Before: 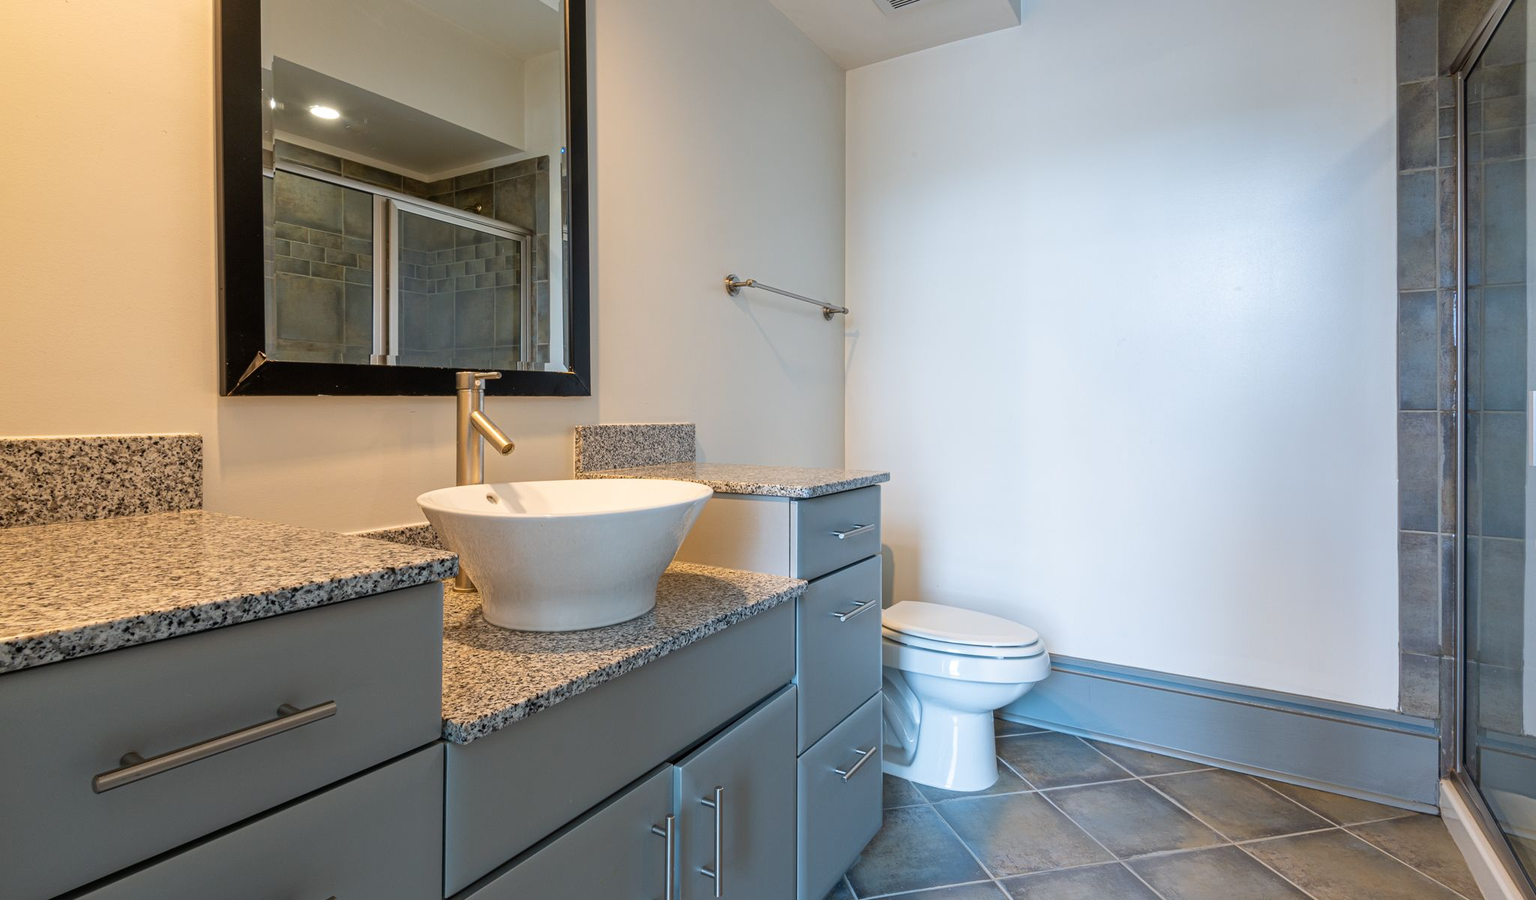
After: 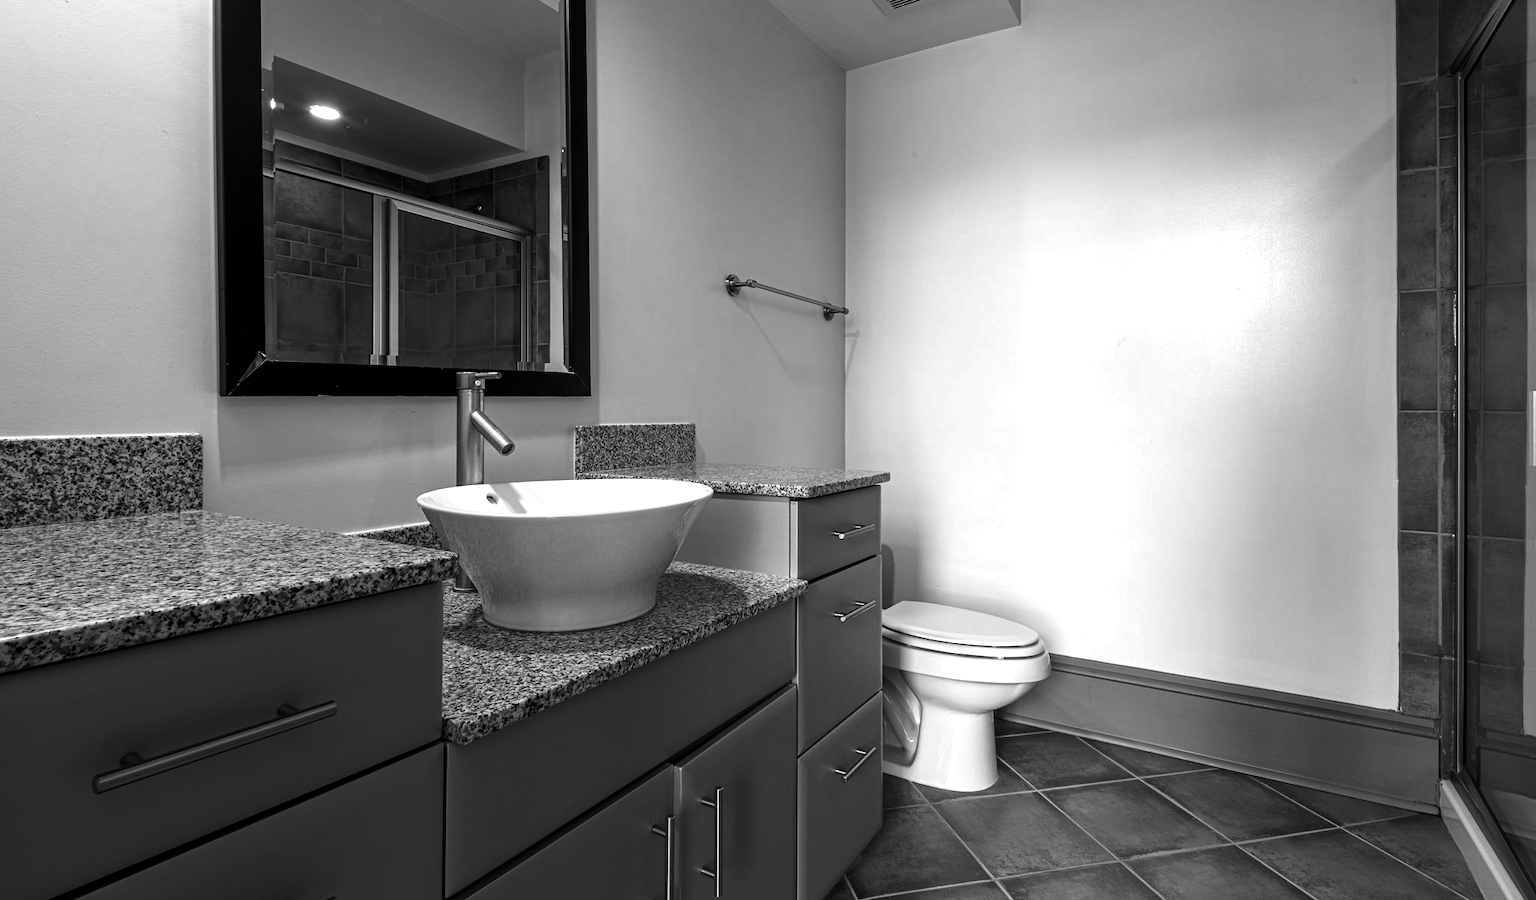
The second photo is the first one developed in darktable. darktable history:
contrast brightness saturation: contrast -0.03, brightness -0.59, saturation -1
color balance rgb: perceptual saturation grading › global saturation 20%, perceptual saturation grading › highlights -50%, perceptual saturation grading › shadows 30%, perceptual brilliance grading › global brilliance 10%, perceptual brilliance grading › shadows 15%
